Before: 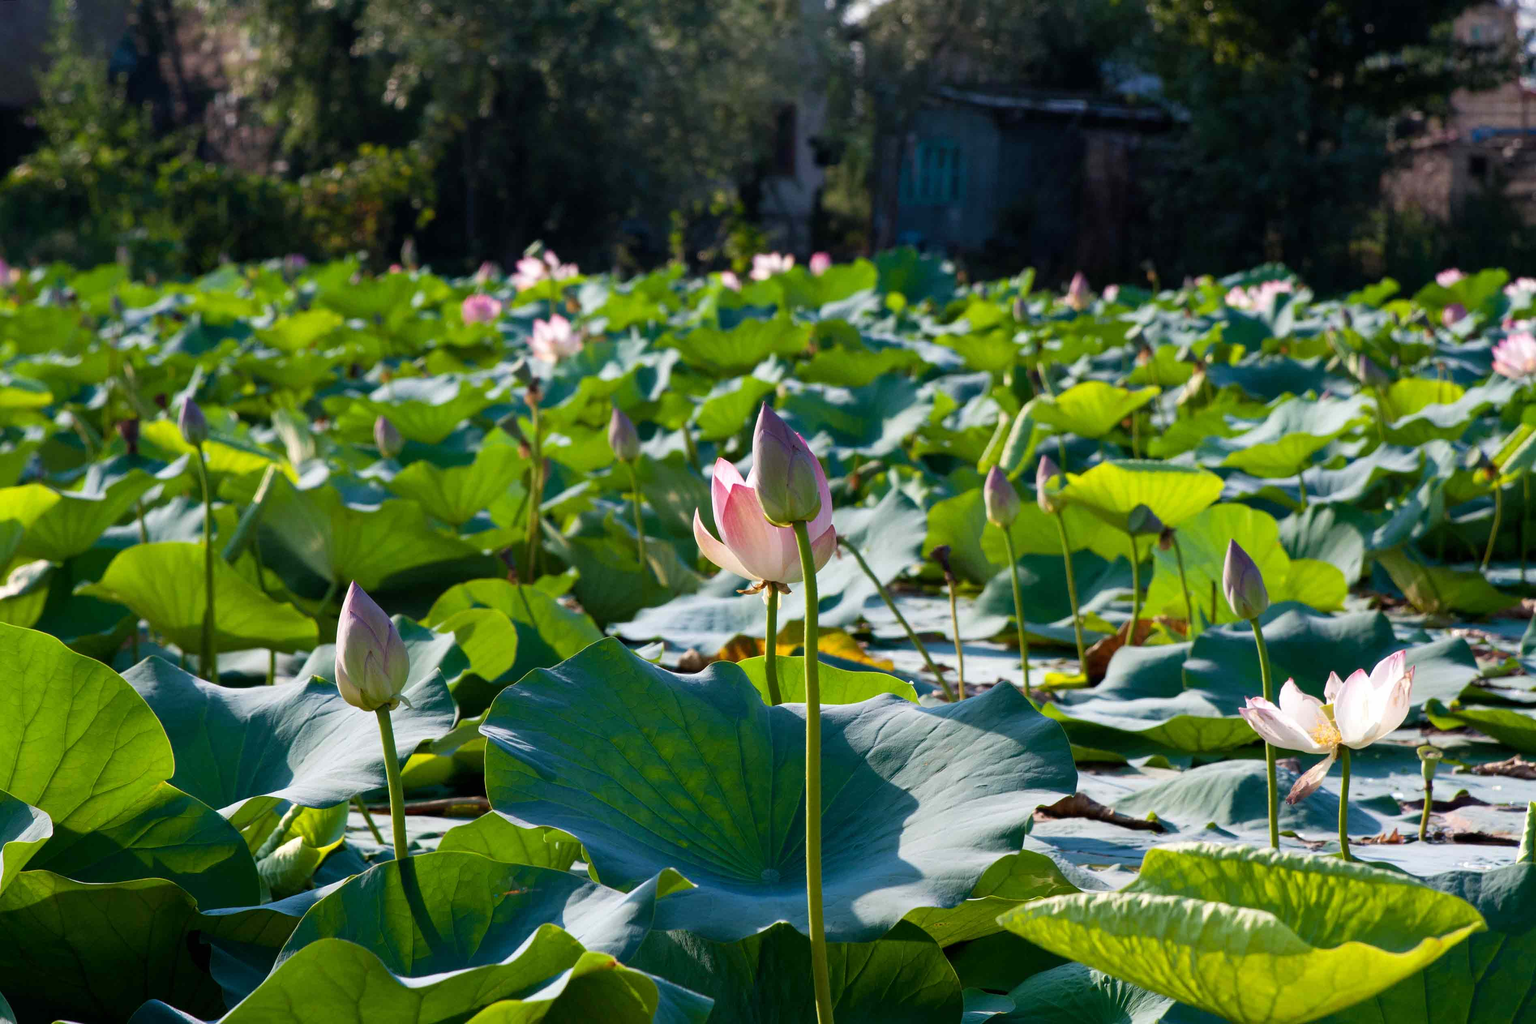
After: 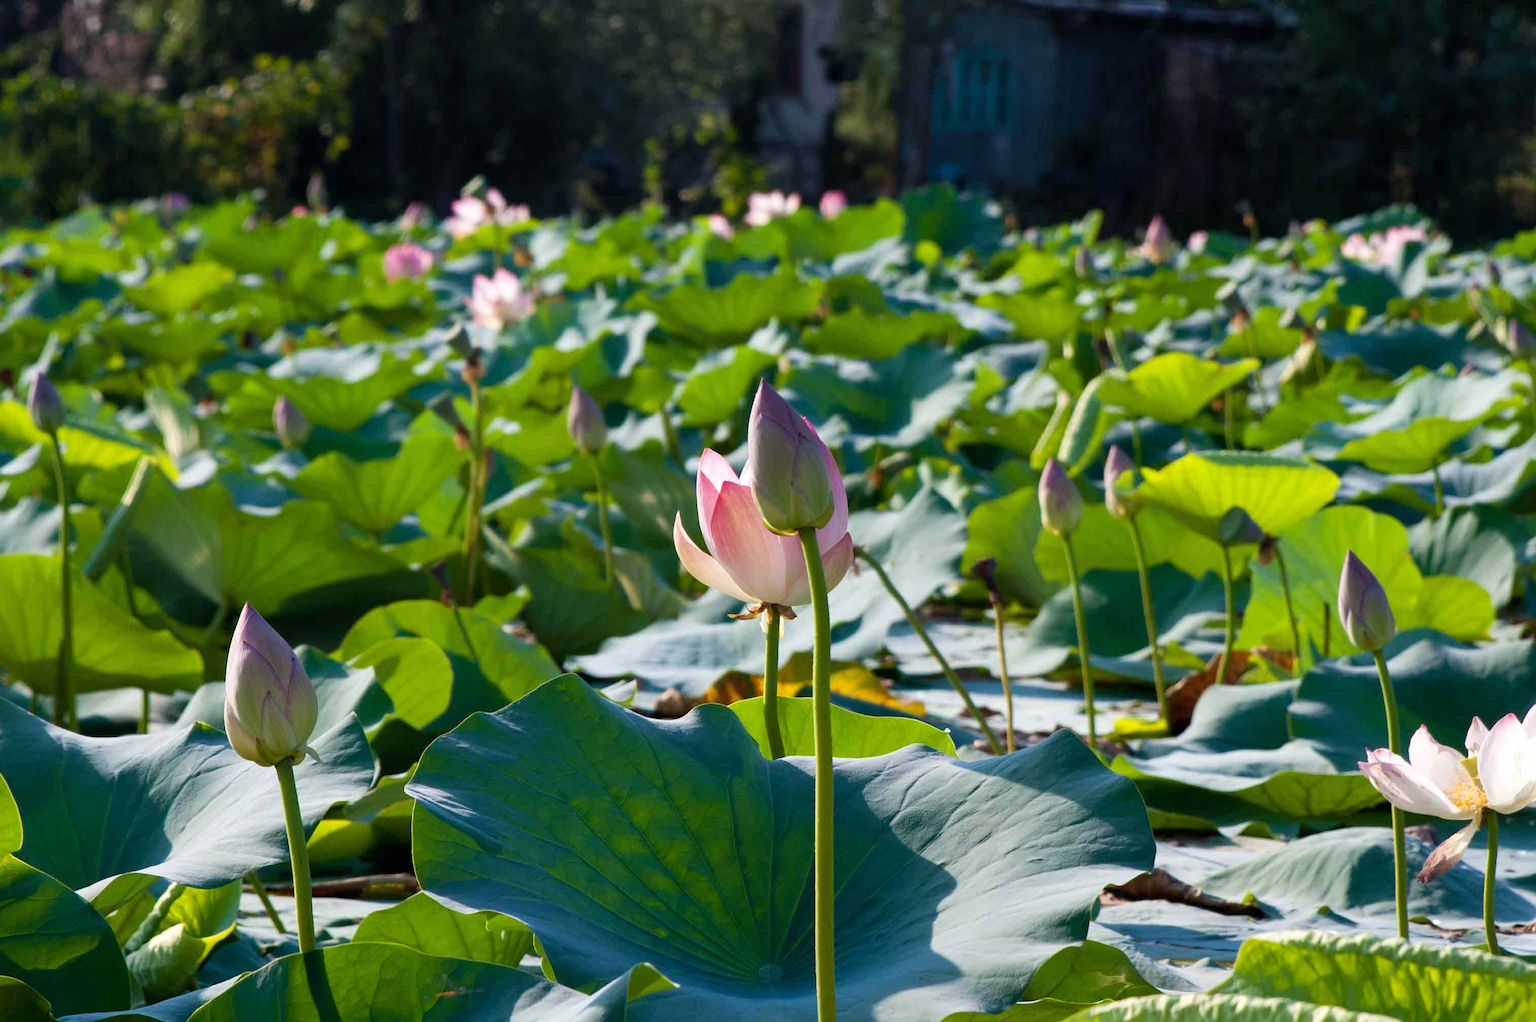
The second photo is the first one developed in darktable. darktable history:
crop and rotate: left 10.202%, top 9.842%, right 10.08%, bottom 10.579%
